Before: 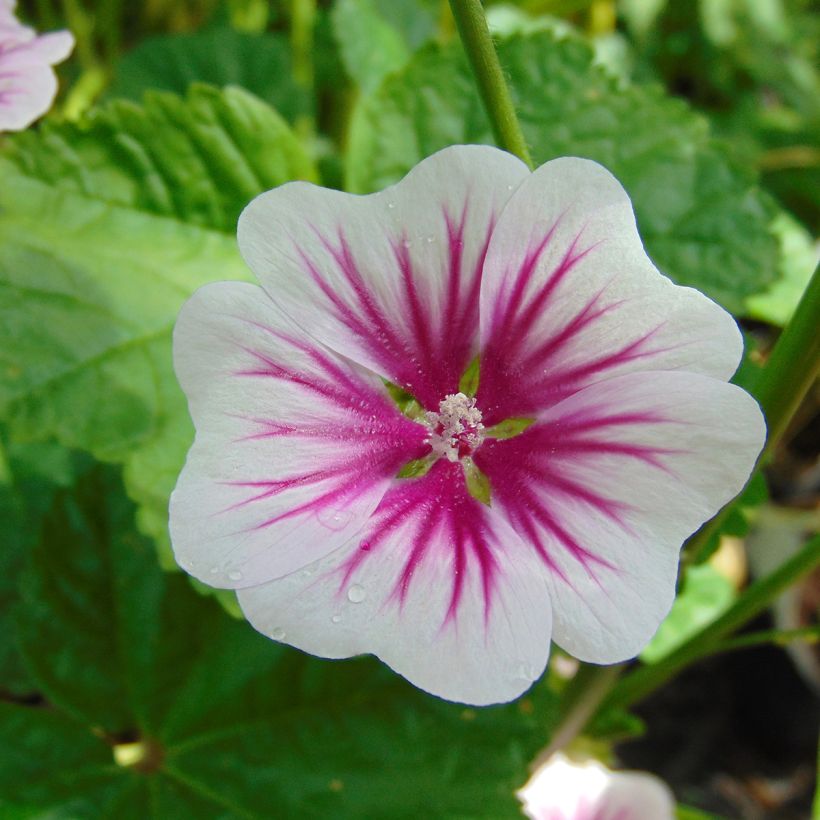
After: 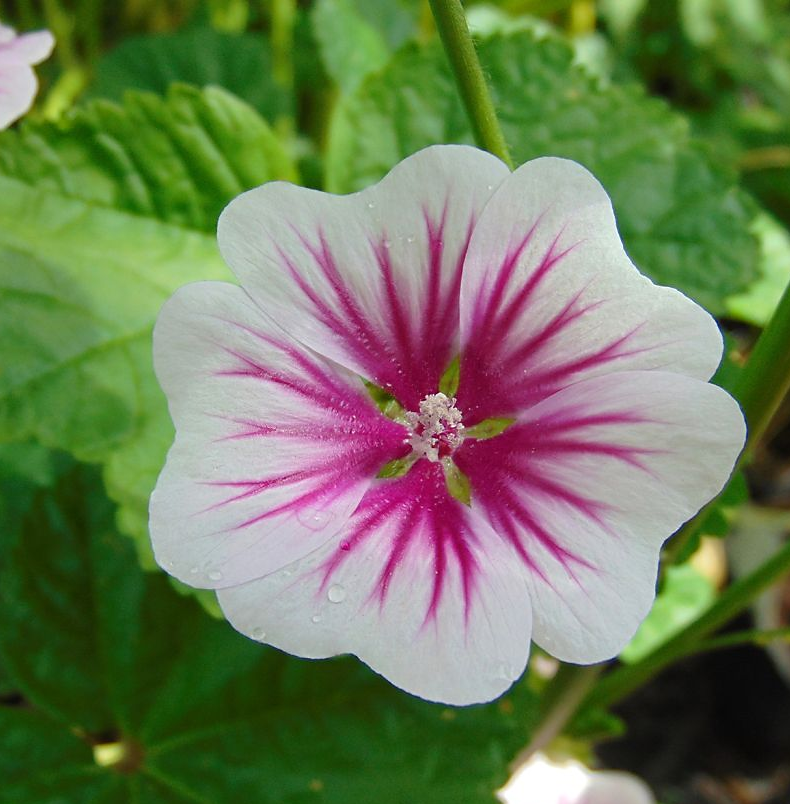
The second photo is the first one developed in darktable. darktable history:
crop and rotate: left 2.491%, right 1.159%, bottom 1.831%
sharpen: radius 1.59, amount 0.375, threshold 1.711
